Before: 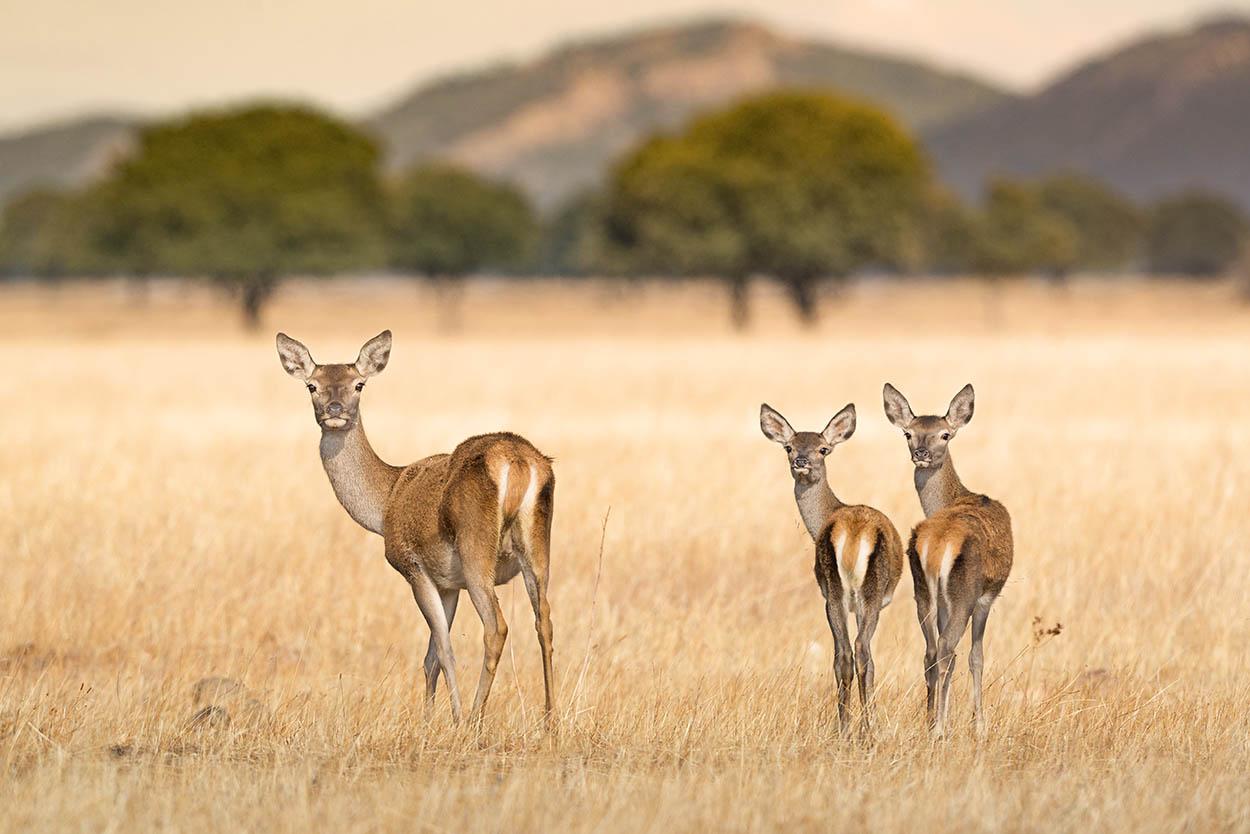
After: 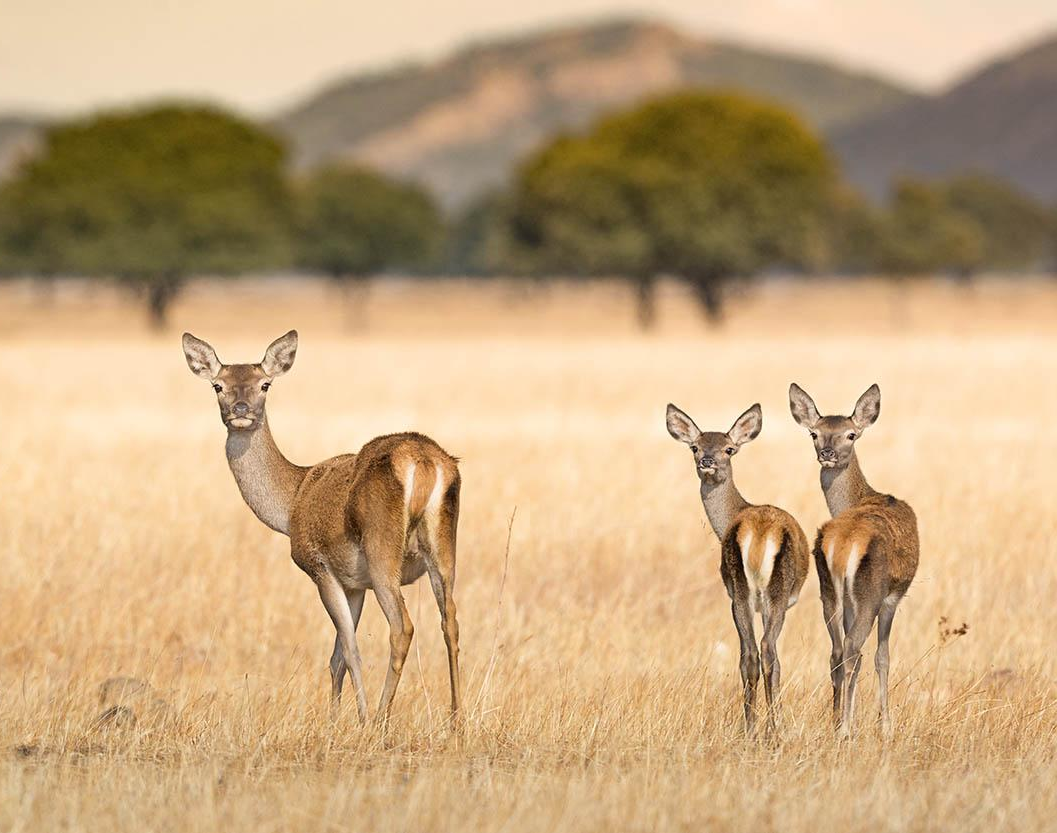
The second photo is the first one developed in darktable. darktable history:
crop: left 7.593%, right 7.797%
